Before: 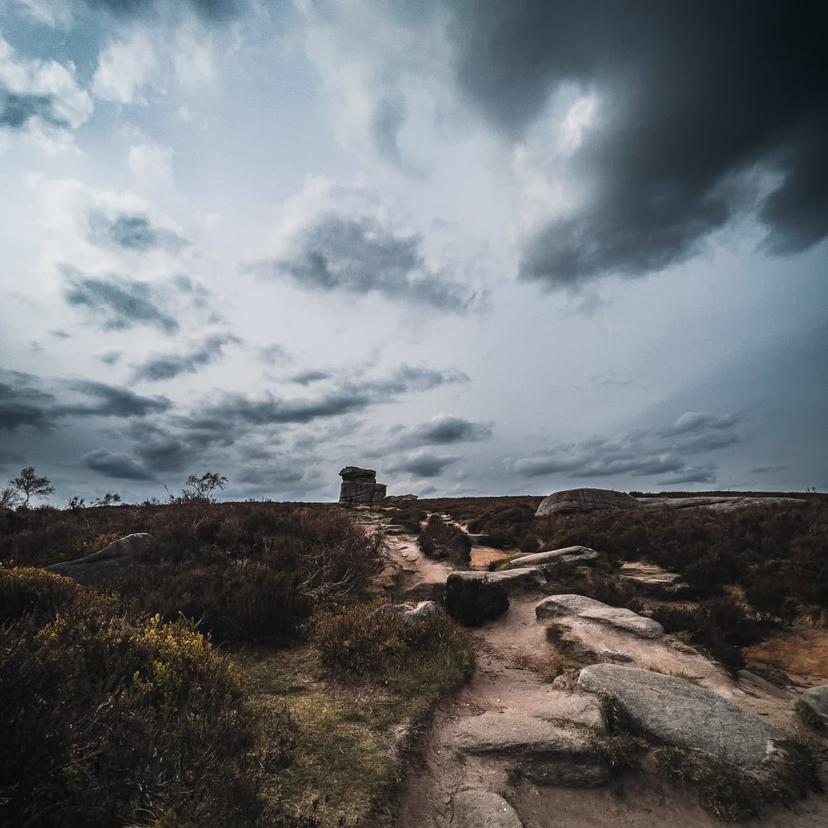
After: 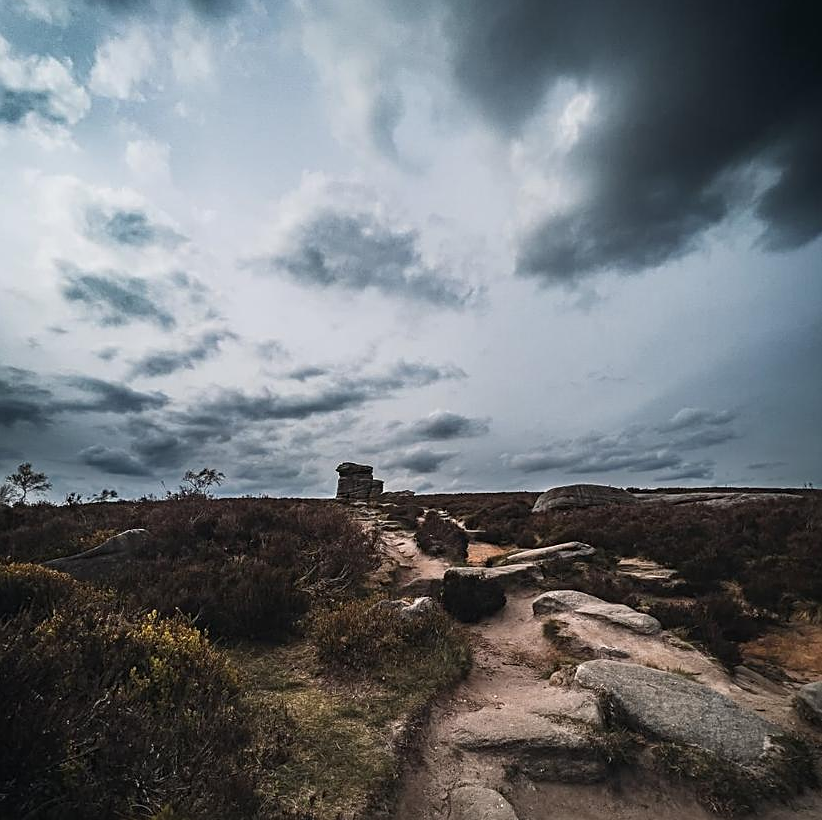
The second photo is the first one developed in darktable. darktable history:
sharpen: on, module defaults
crop: left 0.434%, top 0.485%, right 0.244%, bottom 0.386%
